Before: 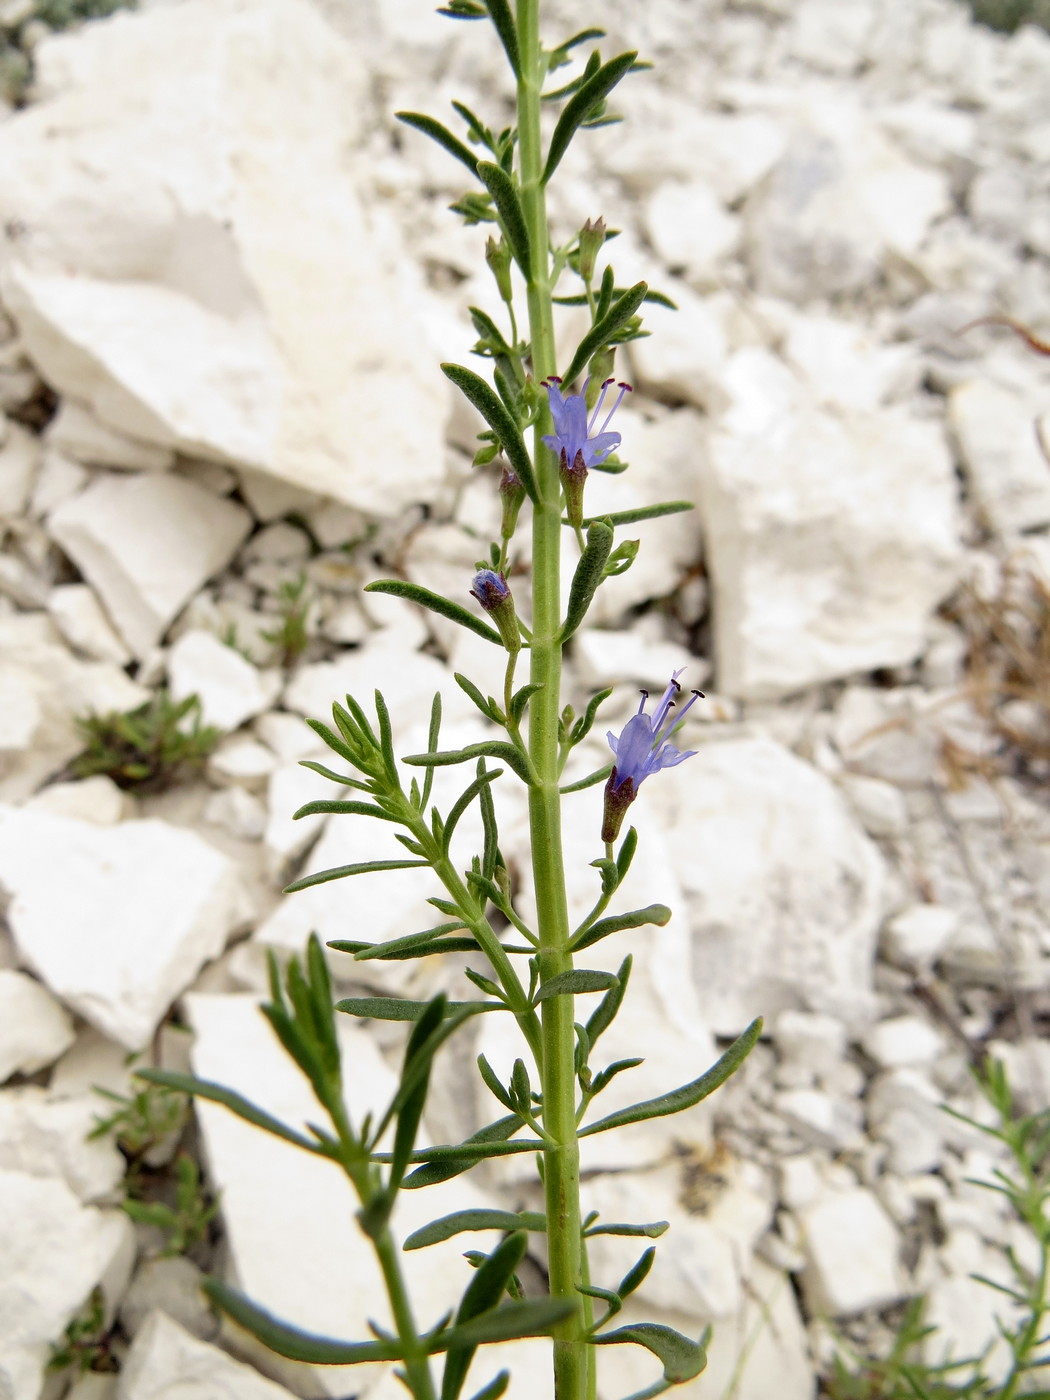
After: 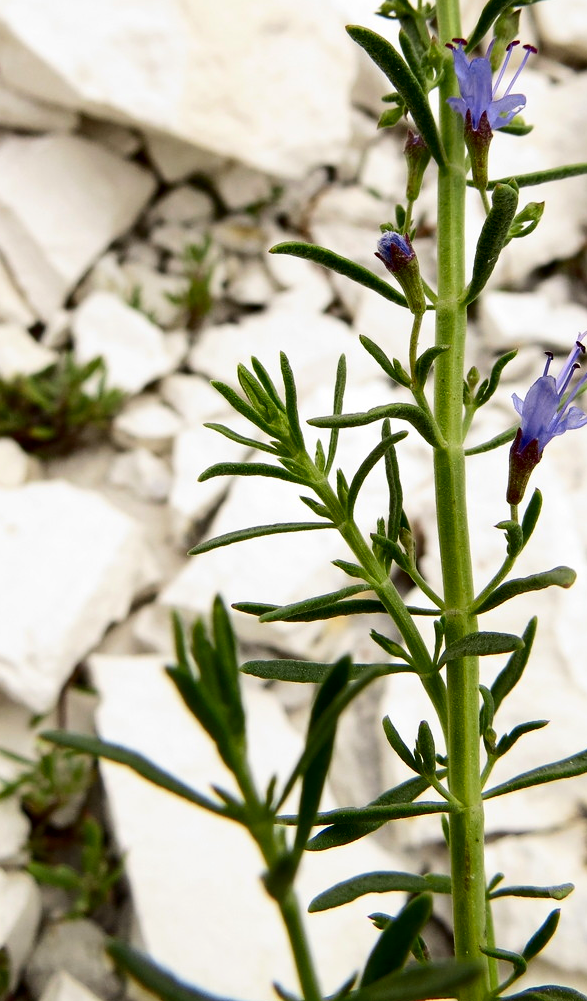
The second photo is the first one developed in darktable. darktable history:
tone equalizer: edges refinement/feathering 500, mask exposure compensation -1.57 EV, preserve details no
contrast brightness saturation: contrast 0.205, brightness -0.111, saturation 0.098
crop: left 9.065%, top 24.205%, right 34.943%, bottom 4.274%
